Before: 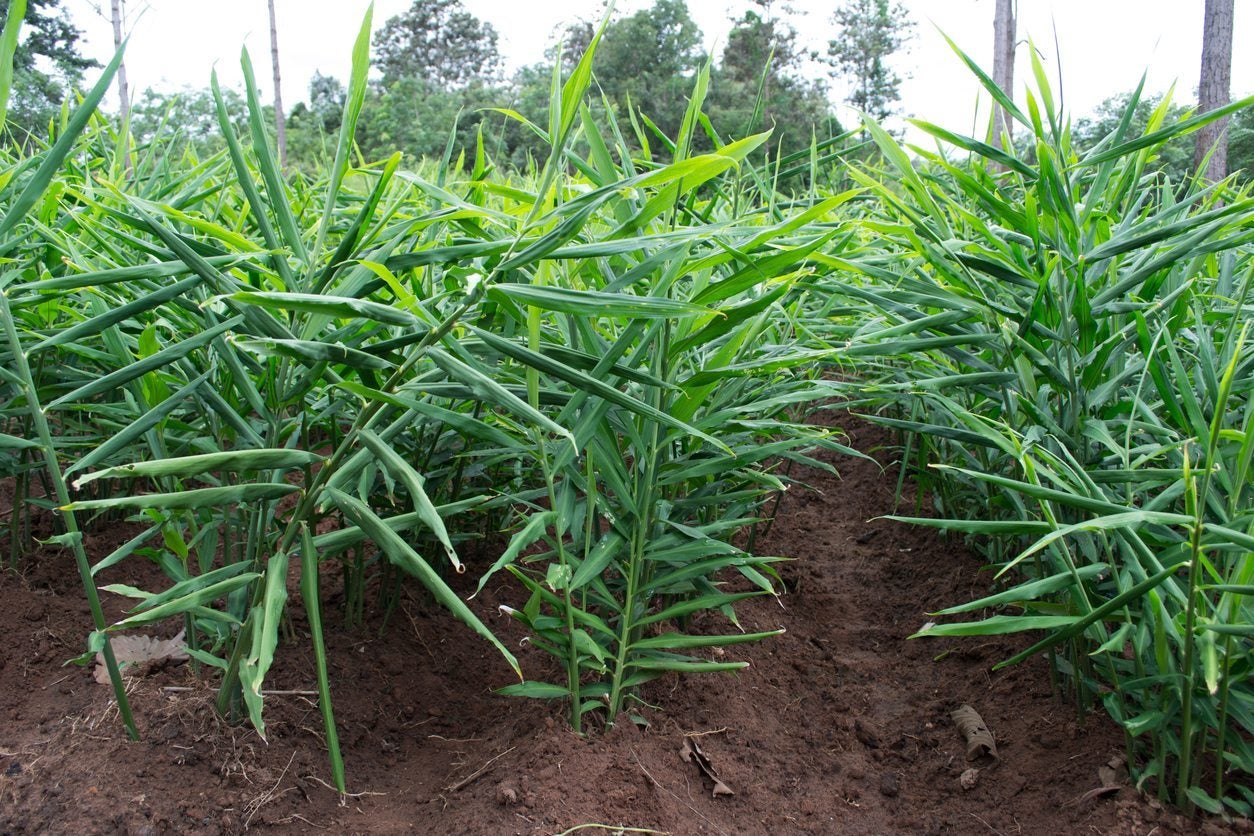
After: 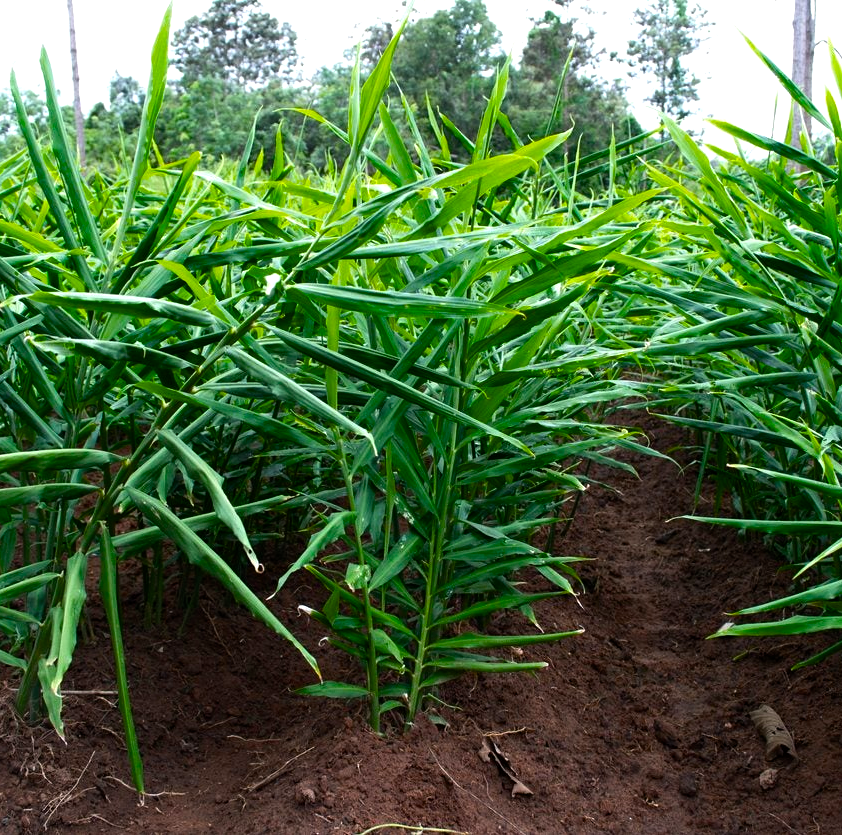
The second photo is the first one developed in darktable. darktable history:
color balance rgb: perceptual saturation grading › global saturation 29.545%, perceptual brilliance grading › global brilliance -18.444%, perceptual brilliance grading › highlights 27.98%, global vibrance 6.381%, contrast 12.542%, saturation formula JzAzBz (2021)
crop and rotate: left 16.044%, right 16.807%
